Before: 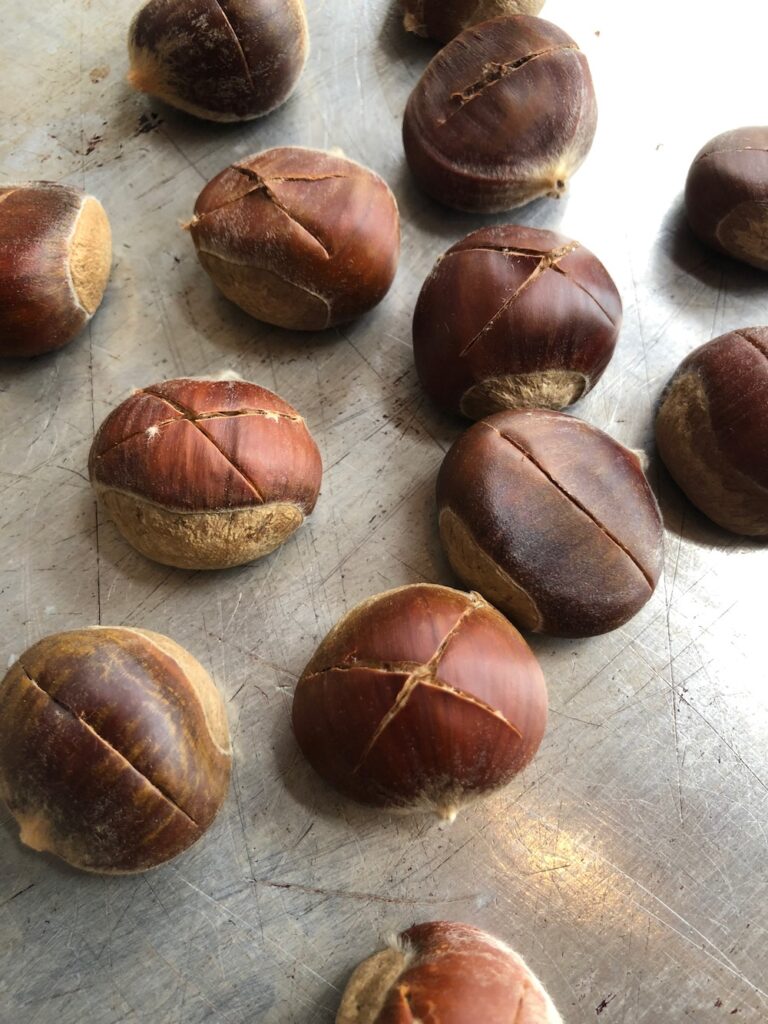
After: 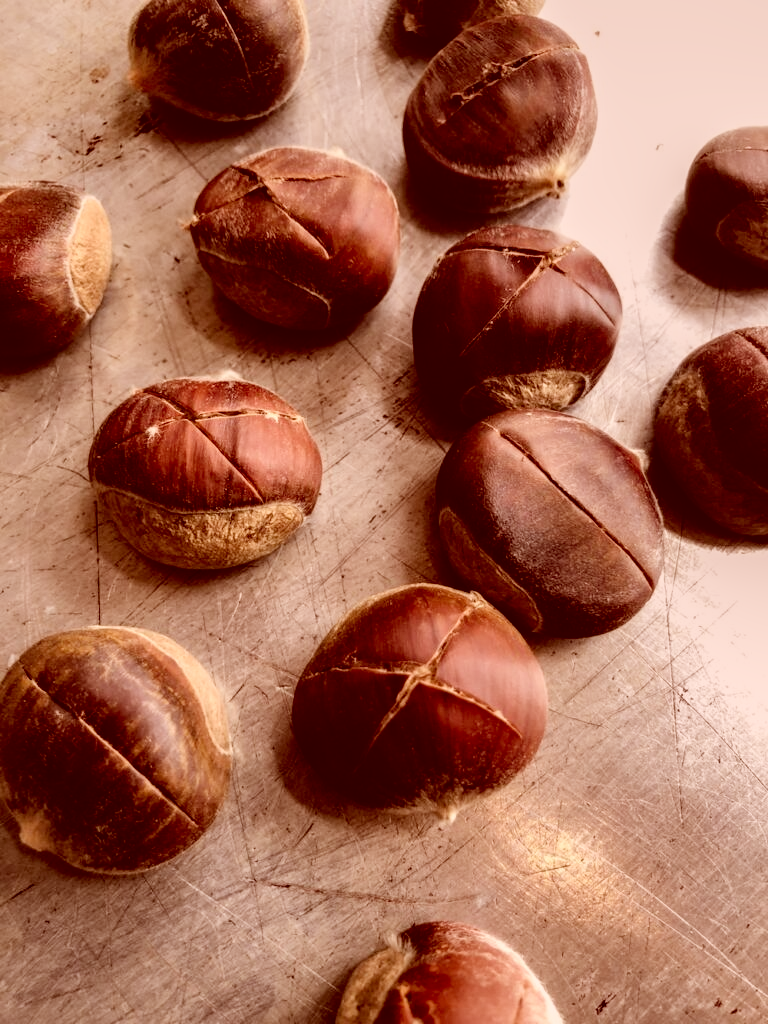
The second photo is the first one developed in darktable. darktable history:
local contrast: detail 154%
color correction: highlights a* 9.03, highlights b* 8.71, shadows a* 40, shadows b* 40, saturation 0.8
color balance: input saturation 99%
white balance: red 1, blue 1
filmic rgb: hardness 4.17
